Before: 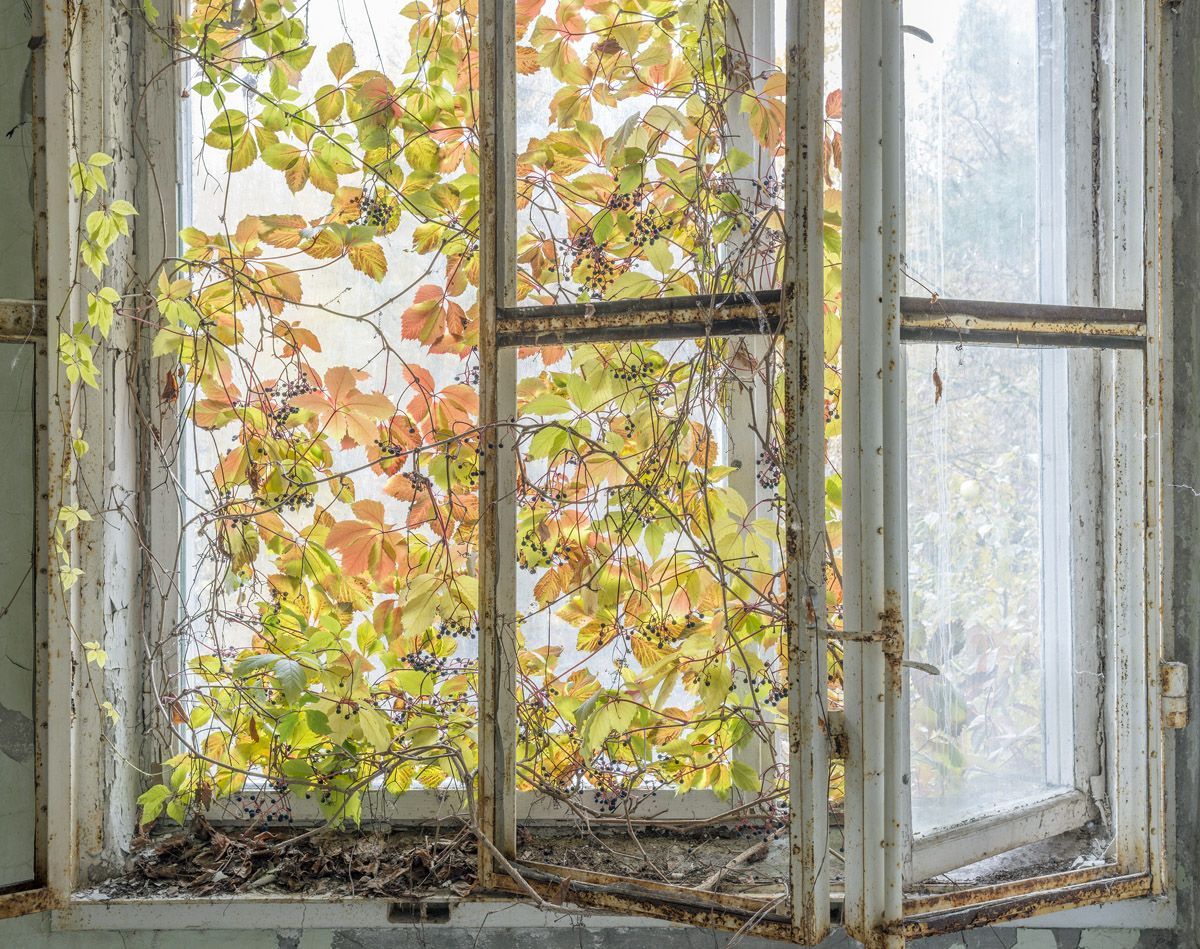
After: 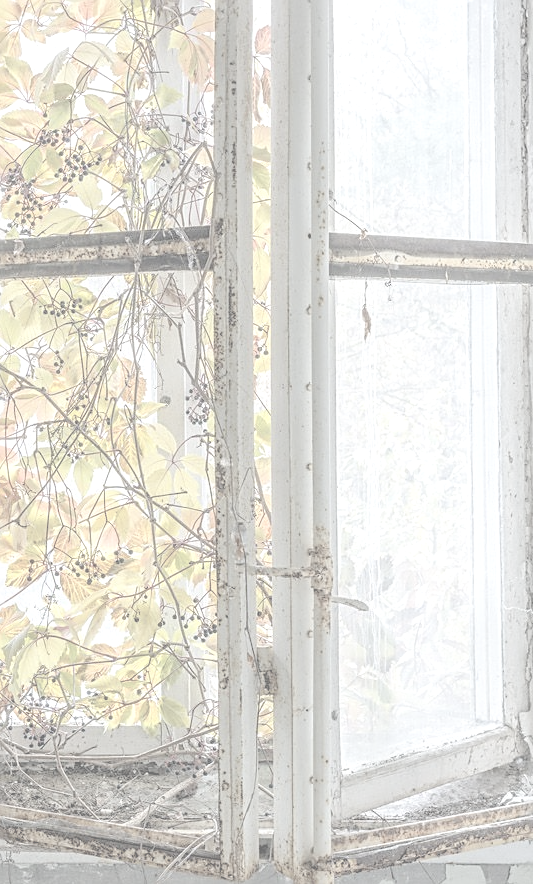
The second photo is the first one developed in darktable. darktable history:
contrast brightness saturation: contrast -0.301, brightness 0.745, saturation -0.793
sharpen: on, module defaults
crop: left 47.624%, top 6.798%, right 7.92%
tone equalizer: on, module defaults
color balance rgb: perceptual saturation grading › global saturation 0.667%, perceptual brilliance grading › global brilliance 30.716%
